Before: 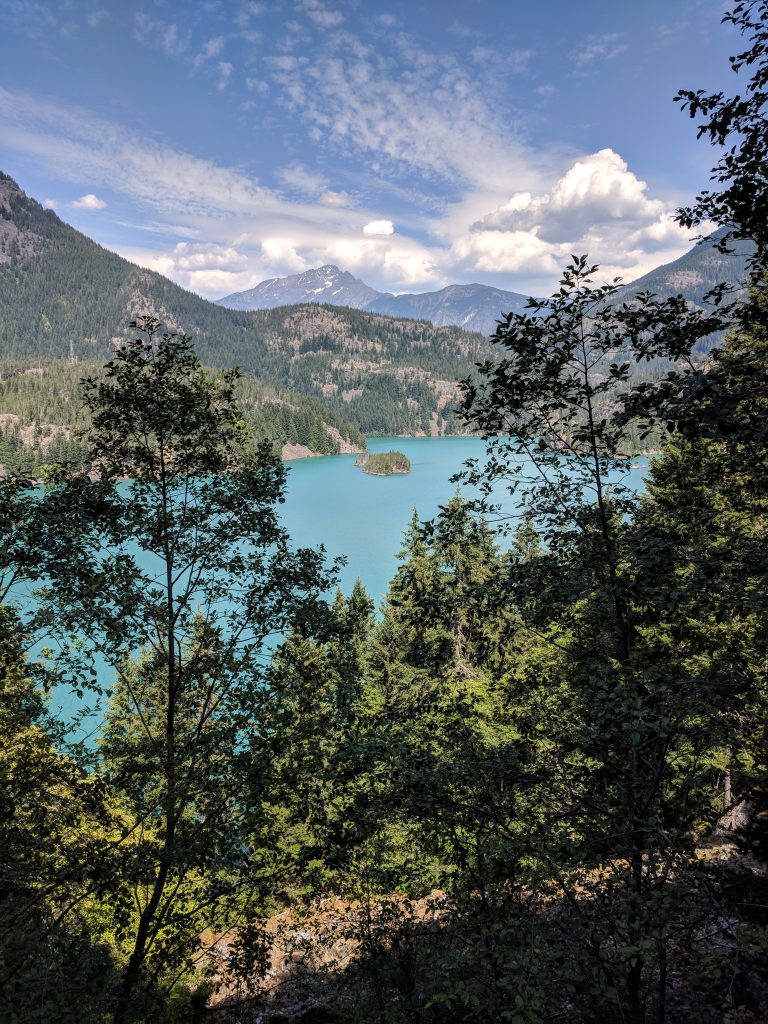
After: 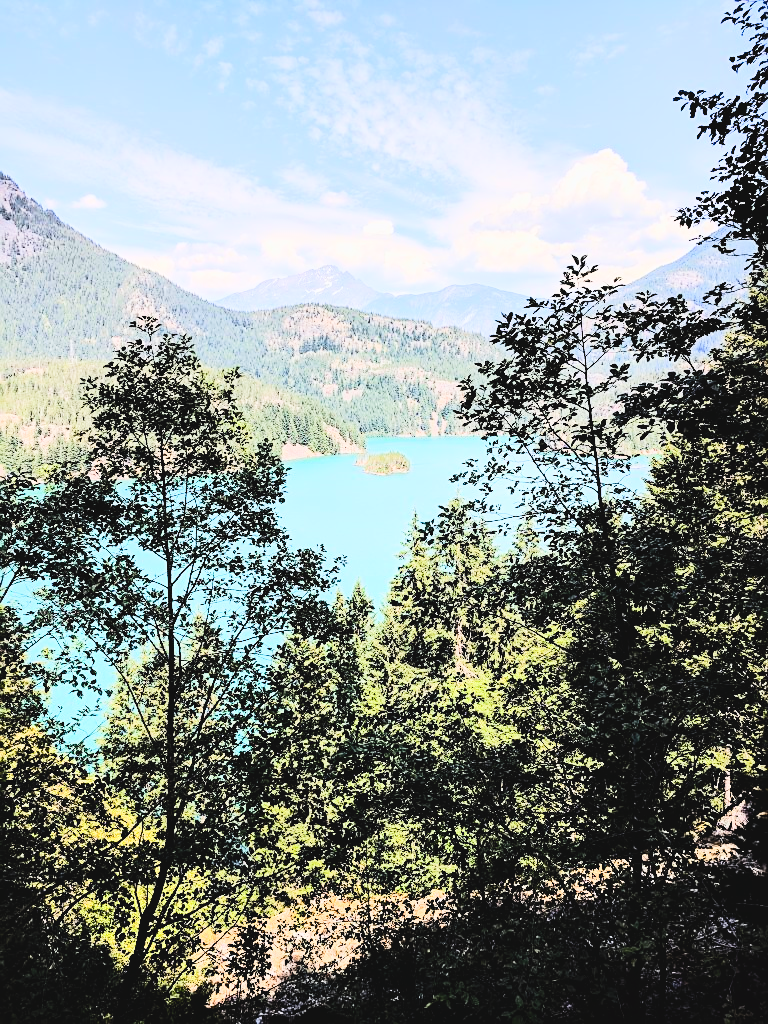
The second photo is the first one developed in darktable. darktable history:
sharpen: on, module defaults
tone curve: curves: ch0 [(0, 0) (0.003, 0.045) (0.011, 0.054) (0.025, 0.069) (0.044, 0.083) (0.069, 0.101) (0.1, 0.119) (0.136, 0.146) (0.177, 0.177) (0.224, 0.221) (0.277, 0.277) (0.335, 0.362) (0.399, 0.452) (0.468, 0.571) (0.543, 0.666) (0.623, 0.758) (0.709, 0.853) (0.801, 0.896) (0.898, 0.945) (1, 1)], color space Lab, independent channels, preserve colors none
contrast brightness saturation: contrast 0.197, brightness 0.16, saturation 0.228
filmic rgb: black relative exposure -7.08 EV, white relative exposure 5.37 EV, hardness 3.03
exposure: exposure 0.296 EV, compensate highlight preservation false
tone equalizer: -8 EV -1.08 EV, -7 EV -1.04 EV, -6 EV -0.881 EV, -5 EV -0.539 EV, -3 EV 0.553 EV, -2 EV 0.838 EV, -1 EV 0.994 EV, +0 EV 1.06 EV
